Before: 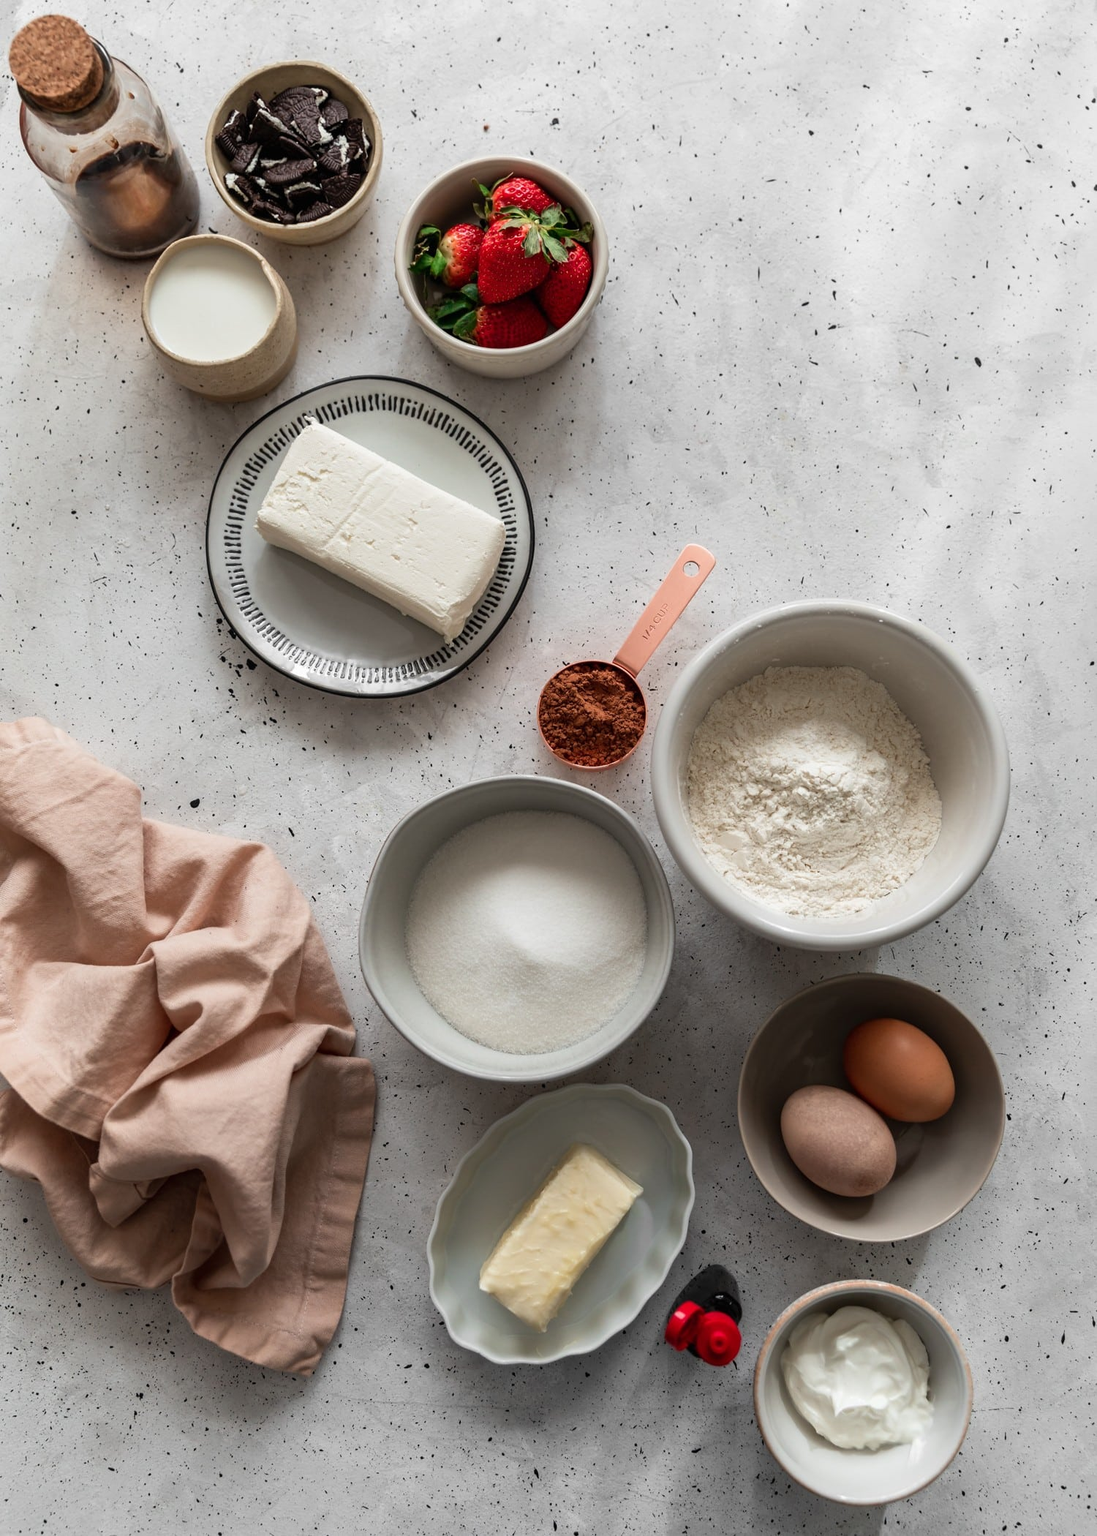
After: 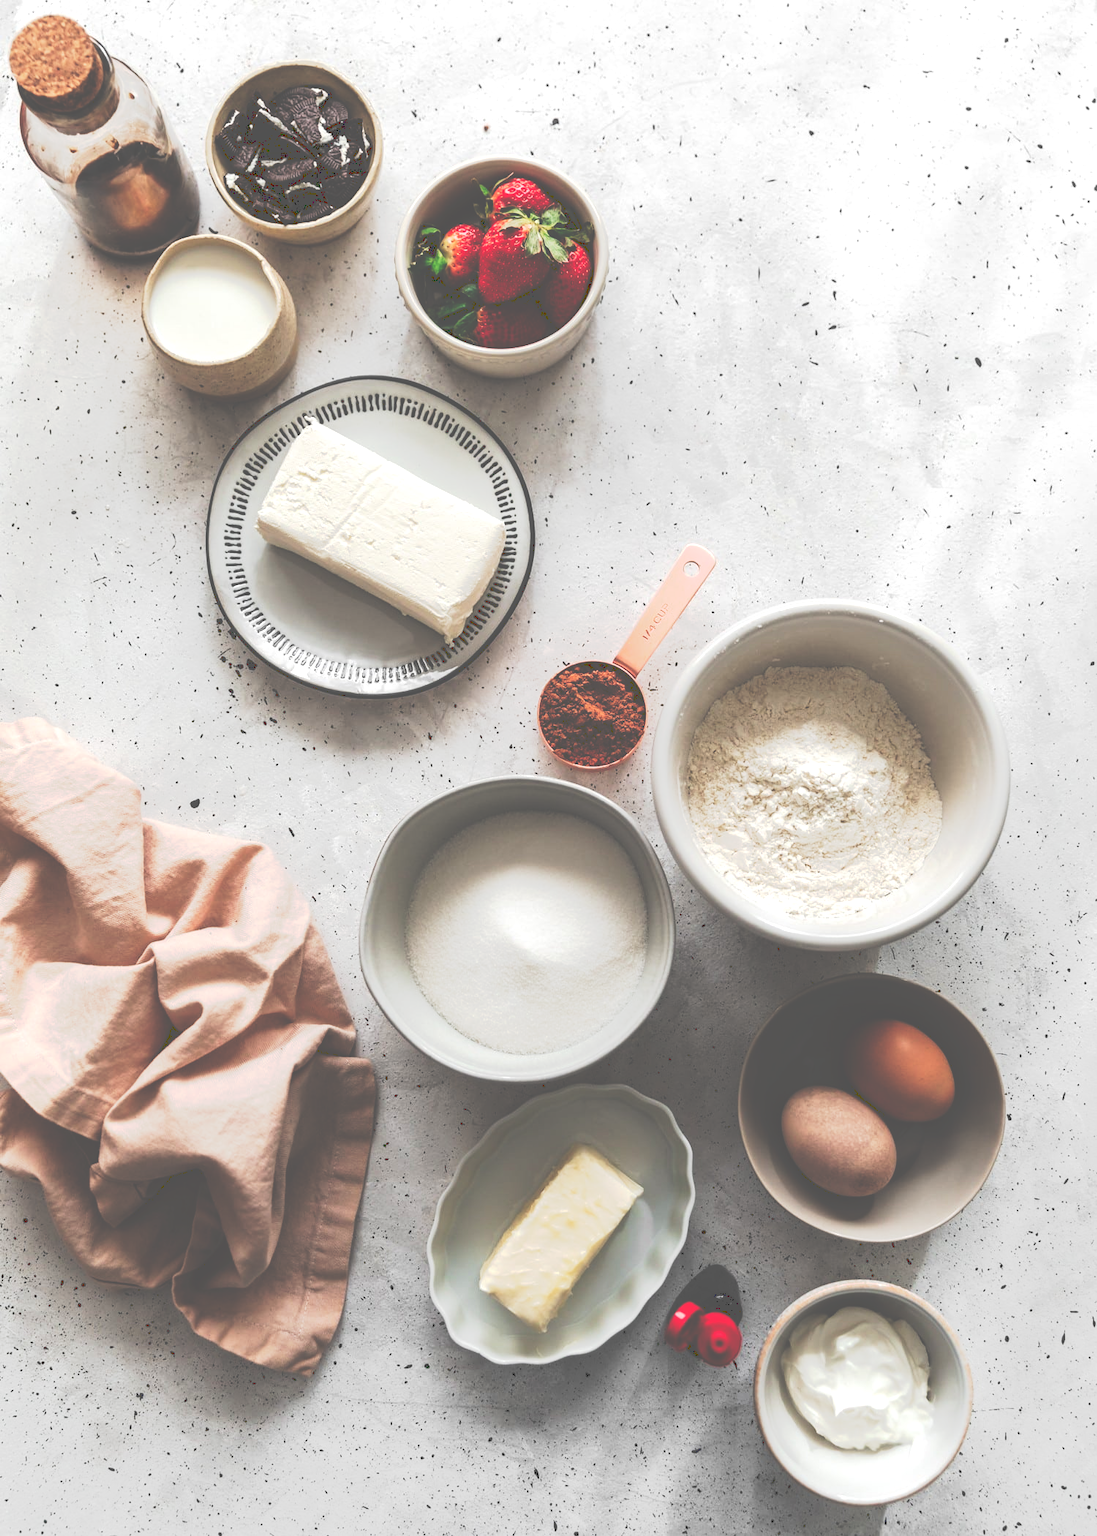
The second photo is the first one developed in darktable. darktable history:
tone curve: curves: ch0 [(0, 0) (0.003, 0.345) (0.011, 0.345) (0.025, 0.345) (0.044, 0.349) (0.069, 0.353) (0.1, 0.356) (0.136, 0.359) (0.177, 0.366) (0.224, 0.378) (0.277, 0.398) (0.335, 0.429) (0.399, 0.476) (0.468, 0.545) (0.543, 0.624) (0.623, 0.721) (0.709, 0.811) (0.801, 0.876) (0.898, 0.913) (1, 1)], preserve colors none
tone equalizer: -8 EV -0.441 EV, -7 EV -0.385 EV, -6 EV -0.367 EV, -5 EV -0.209 EV, -3 EV 0.199 EV, -2 EV 0.36 EV, -1 EV 0.386 EV, +0 EV 0.422 EV, mask exposure compensation -0.512 EV
